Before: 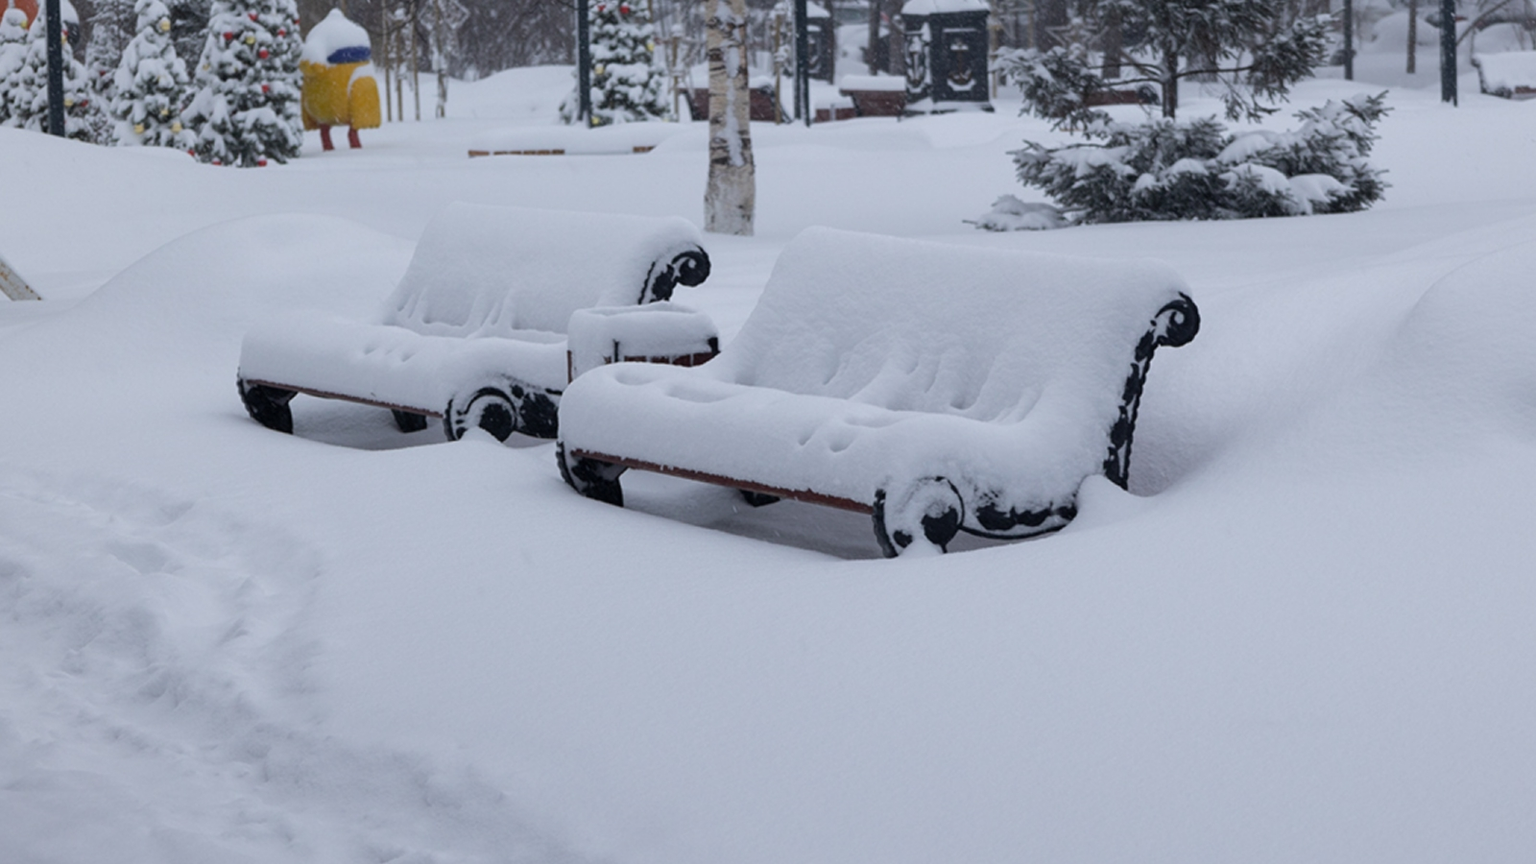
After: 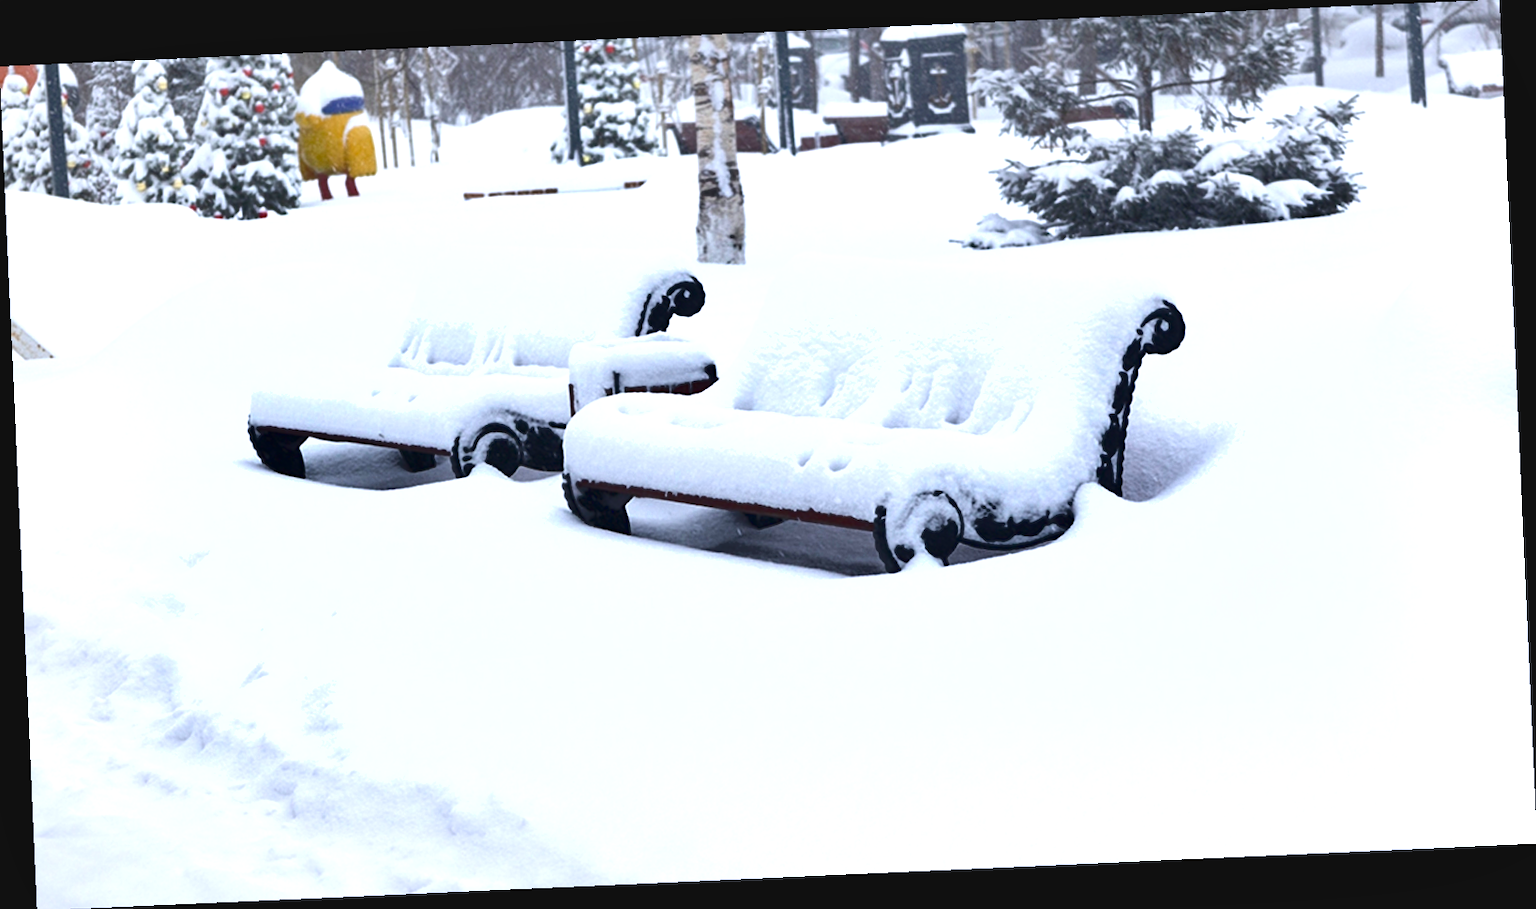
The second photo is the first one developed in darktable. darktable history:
exposure: black level correction 0, exposure 1.3 EV, compensate highlight preservation false
tone curve: curves: ch0 [(0, 0.042) (0.129, 0.18) (0.501, 0.497) (1, 1)], color space Lab, linked channels, preserve colors none
shadows and highlights: shadows 22.7, highlights -48.71, soften with gaussian
white balance: red 0.988, blue 1.017
rotate and perspective: rotation -2.56°, automatic cropping off
